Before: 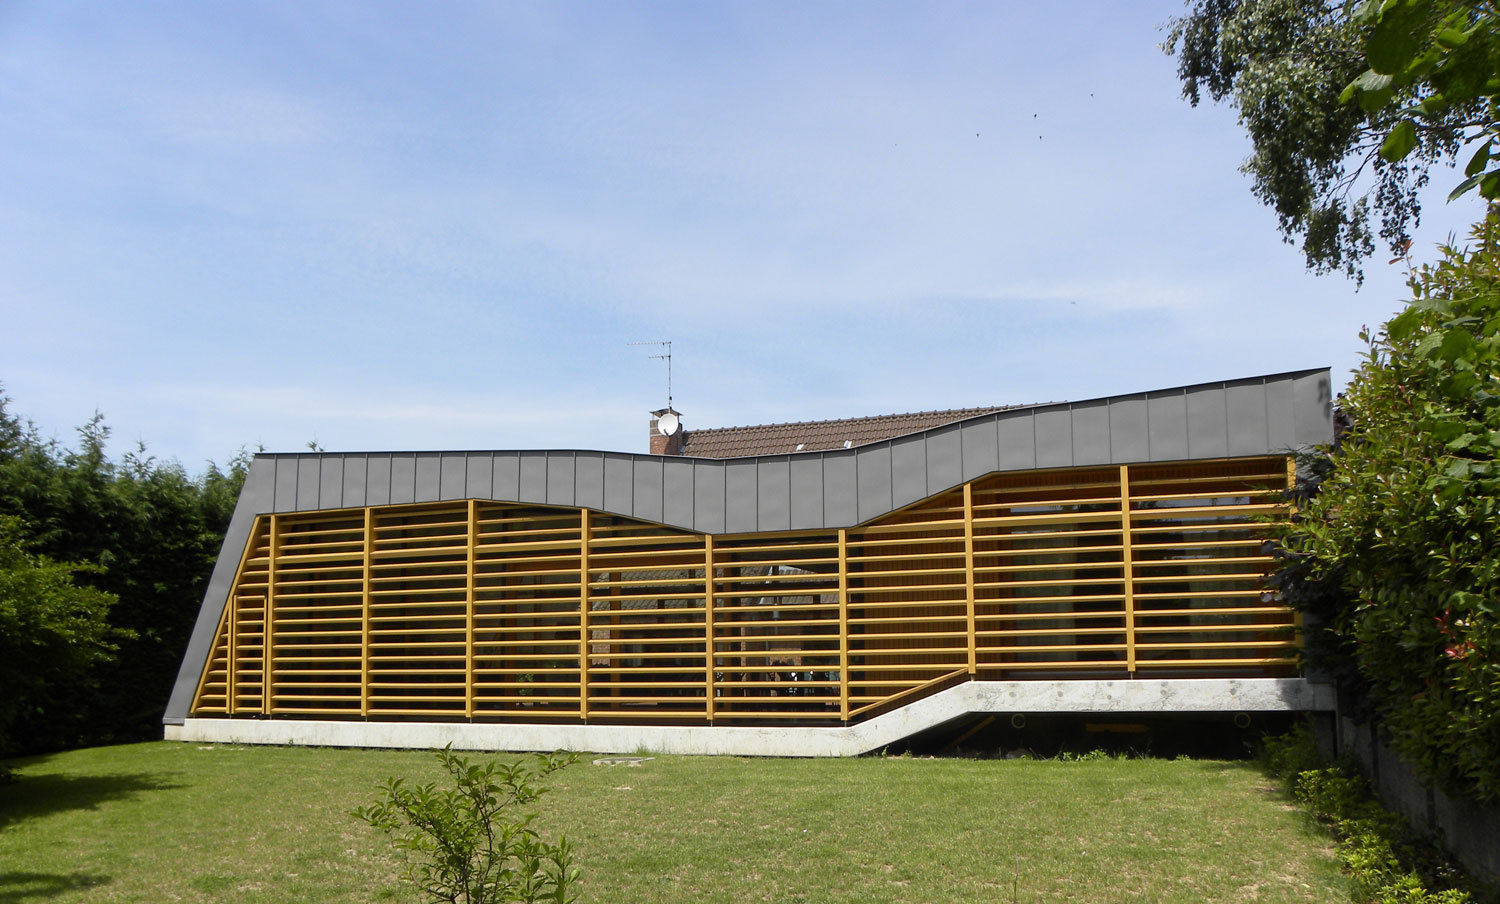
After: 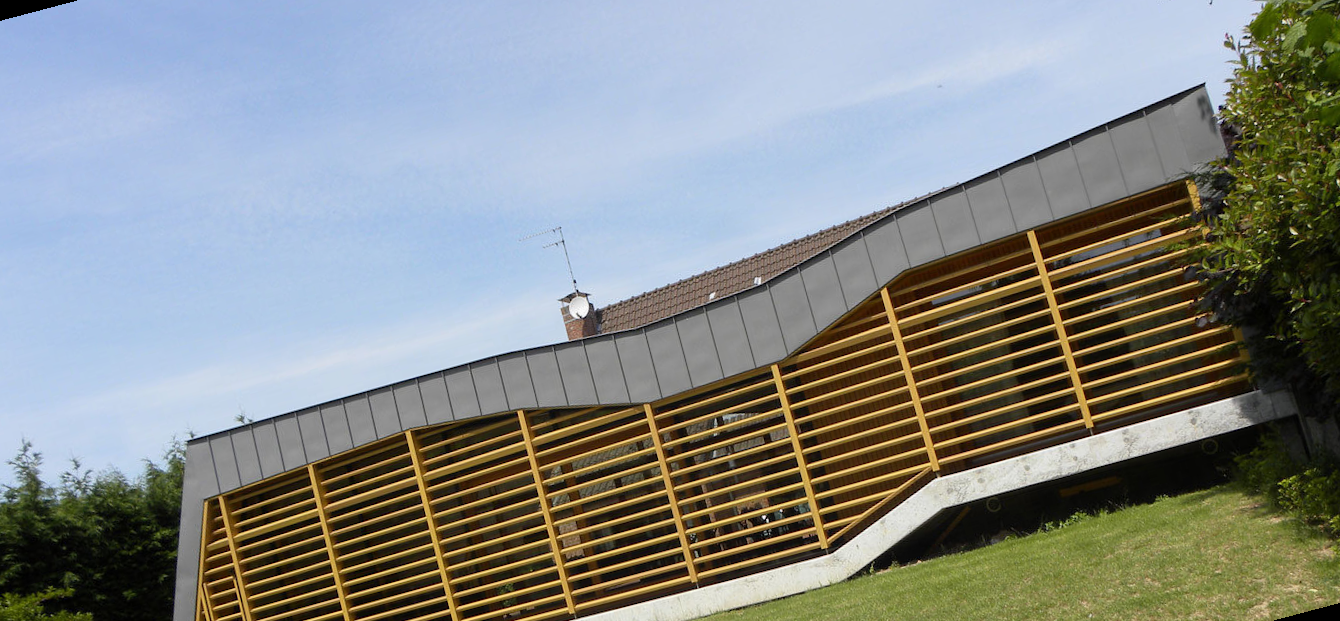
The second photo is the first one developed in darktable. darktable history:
rotate and perspective: rotation -14.8°, crop left 0.1, crop right 0.903, crop top 0.25, crop bottom 0.748
white balance: red 1, blue 1
exposure: exposure -0.064 EV, compensate highlight preservation false
crop and rotate: left 0.614%, top 0.179%, bottom 0.309%
